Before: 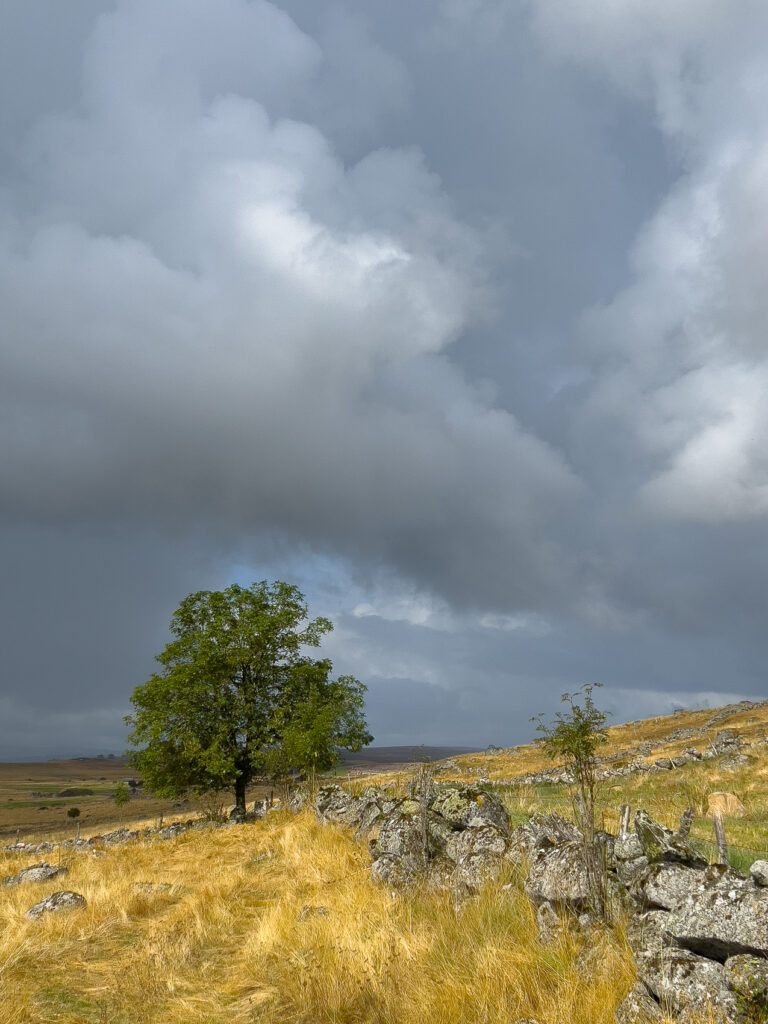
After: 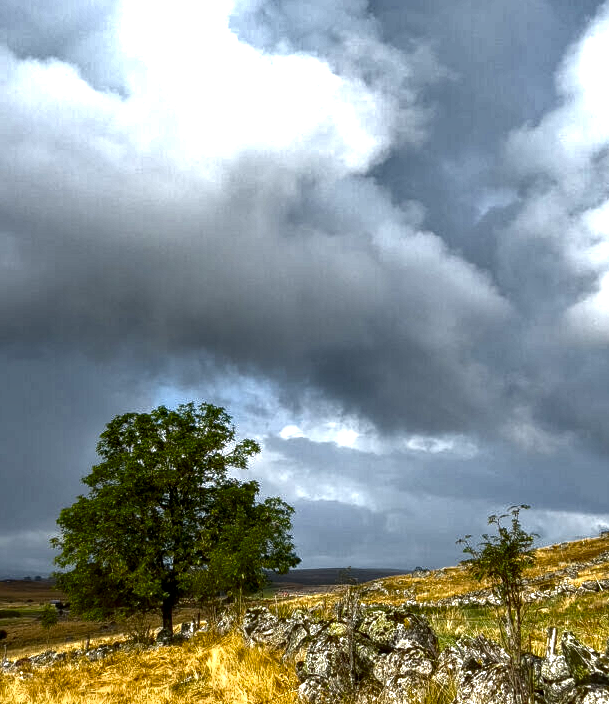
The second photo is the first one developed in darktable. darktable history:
color zones: curves: ch0 [(0.27, 0.396) (0.563, 0.504) (0.75, 0.5) (0.787, 0.307)]
crop: left 9.542%, top 17.42%, right 11.075%, bottom 12.362%
exposure: exposure 1.162 EV, compensate highlight preservation false
local contrast: highlights 63%, detail 143%, midtone range 0.429
contrast brightness saturation: brightness -0.508
shadows and highlights: soften with gaussian
